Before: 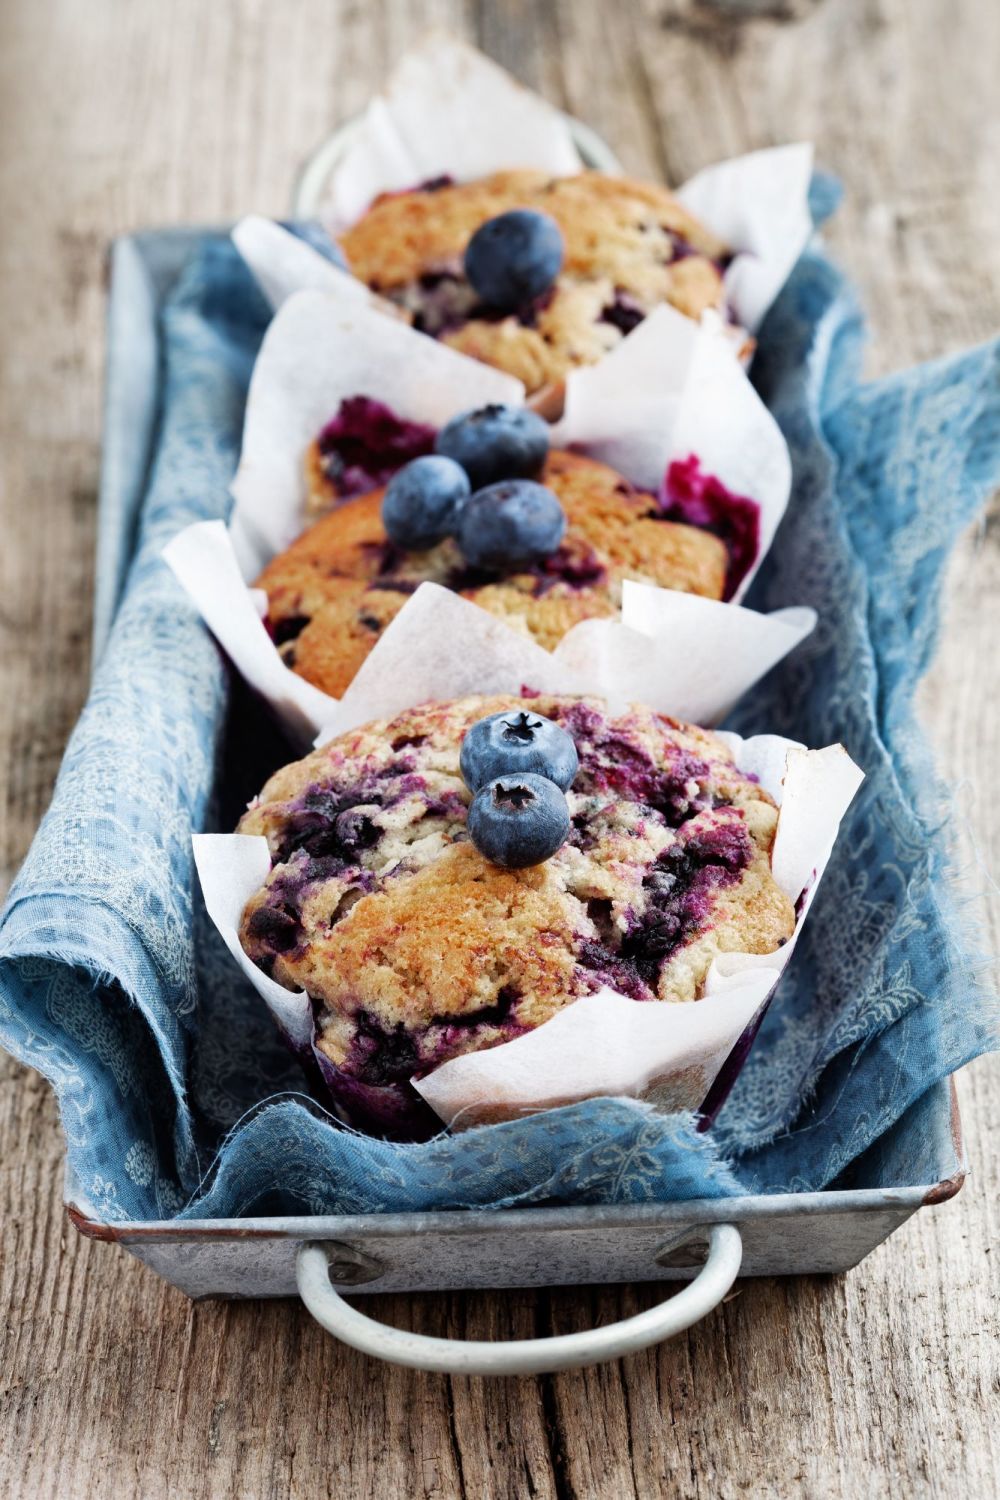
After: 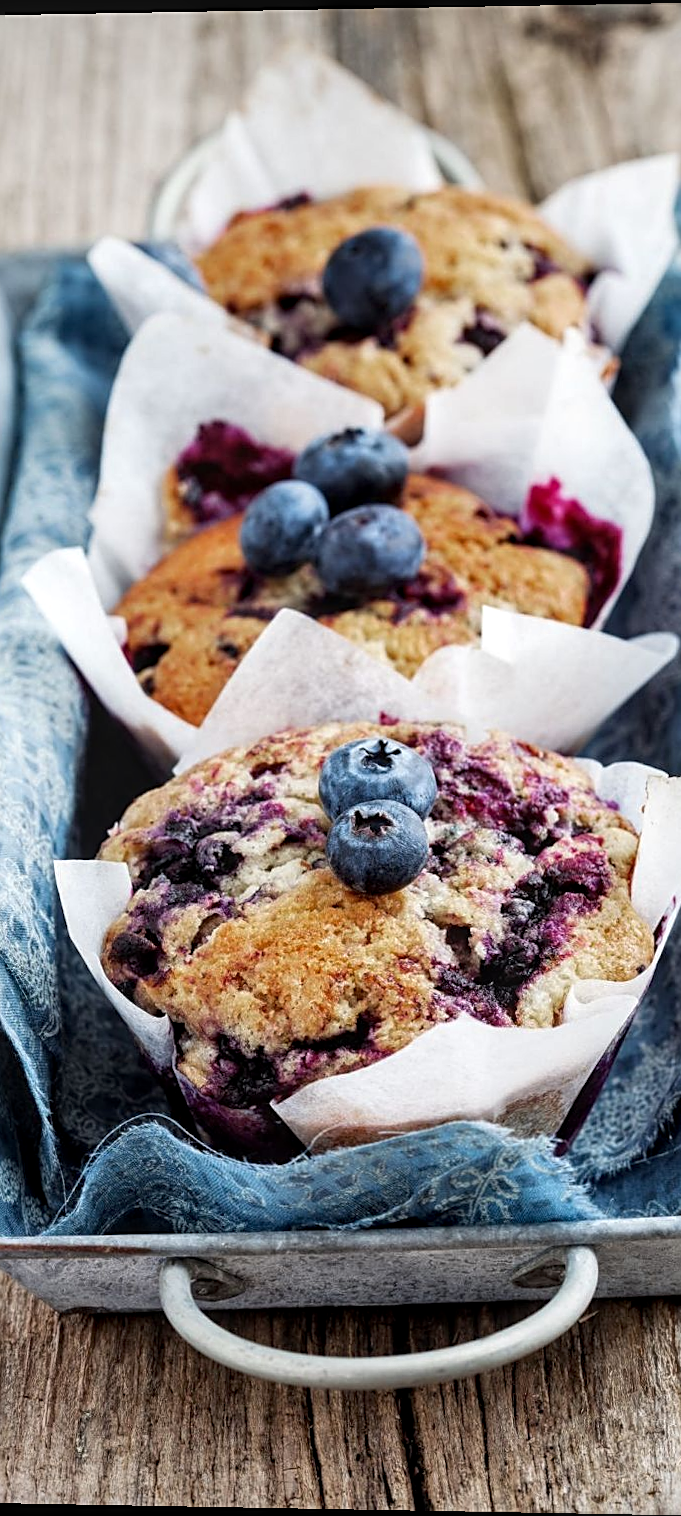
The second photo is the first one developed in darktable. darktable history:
sharpen: on, module defaults
rotate and perspective: lens shift (vertical) 0.048, lens shift (horizontal) -0.024, automatic cropping off
local contrast: detail 130%
crop and rotate: left 14.385%, right 18.948%
